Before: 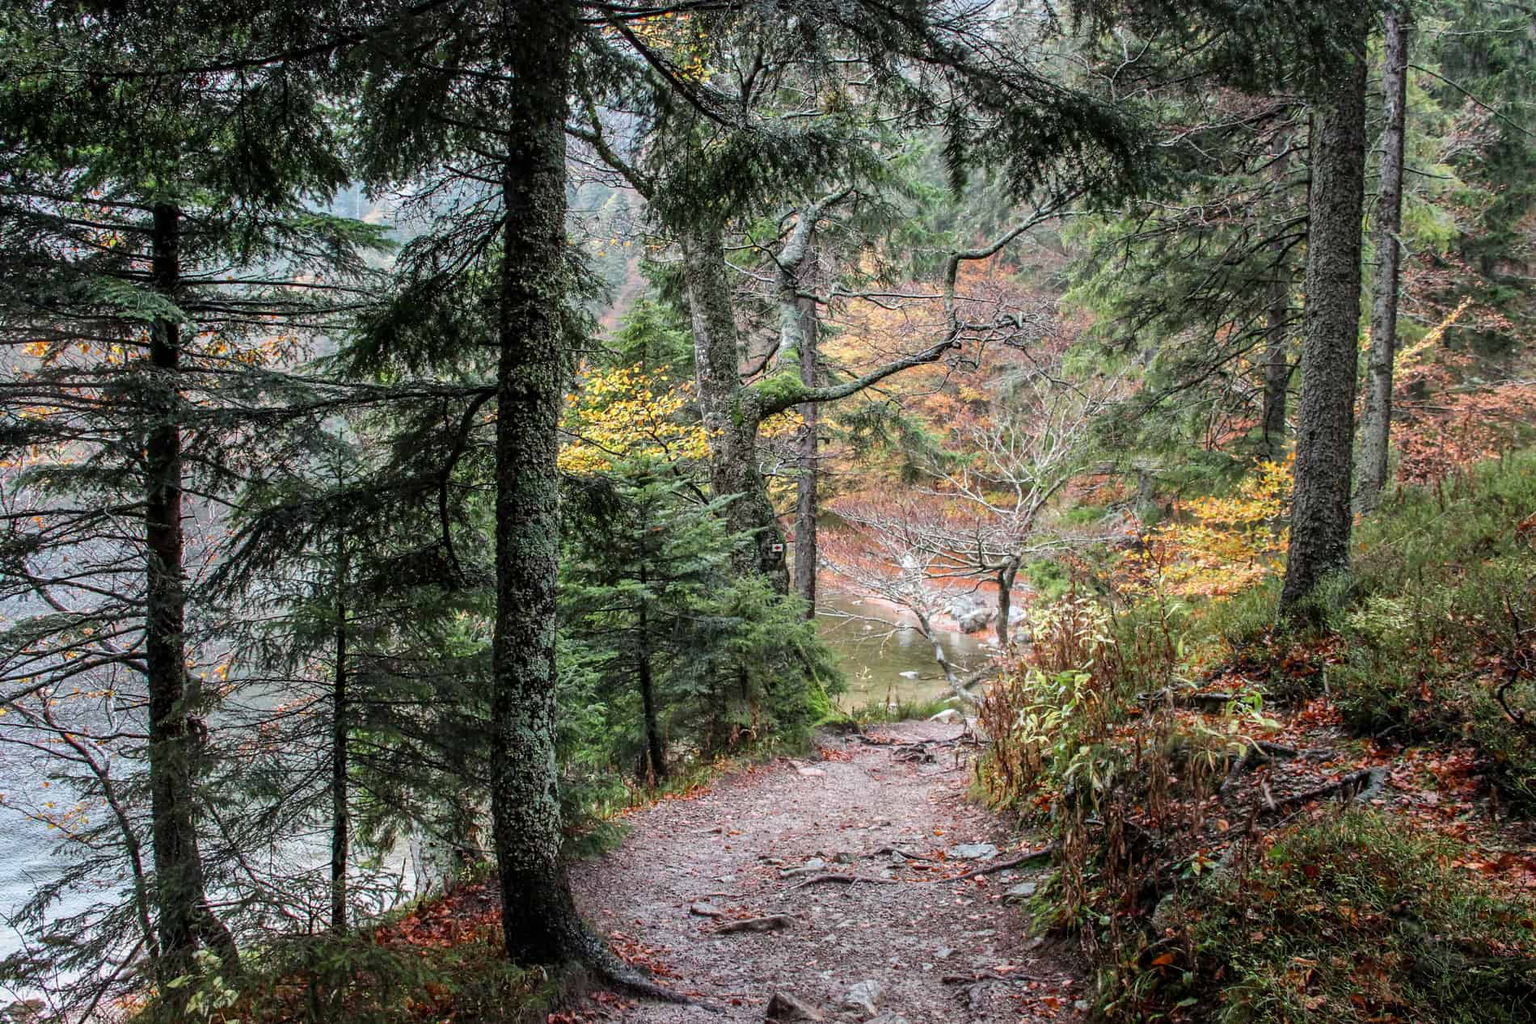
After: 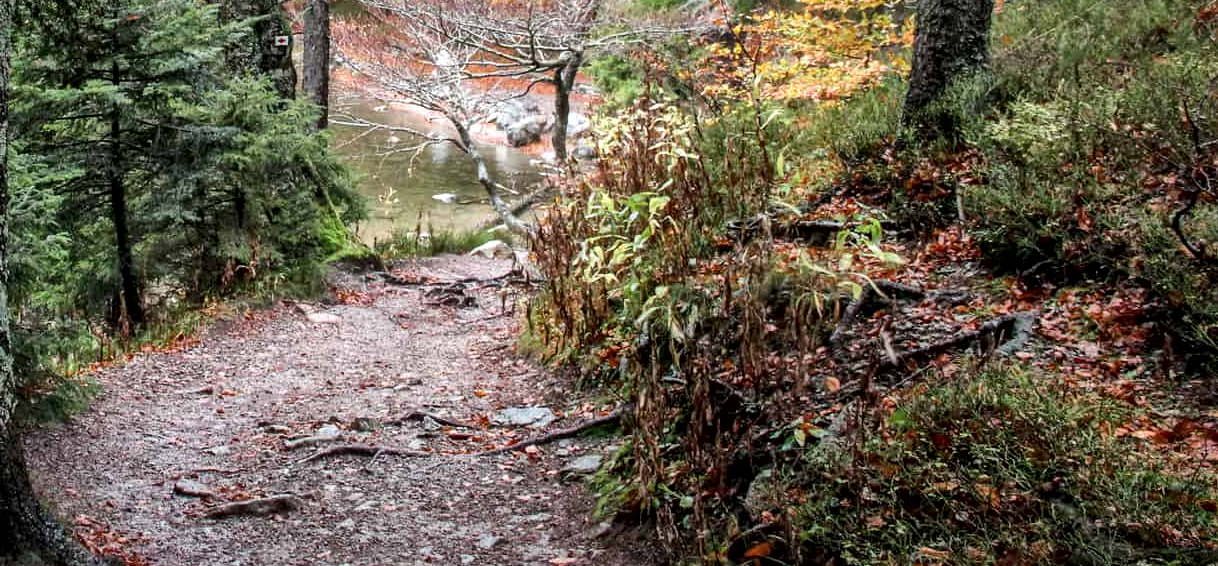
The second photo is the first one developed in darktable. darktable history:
local contrast: mode bilateral grid, contrast 49, coarseness 50, detail 150%, midtone range 0.2
crop and rotate: left 35.848%, top 50.316%, bottom 4.968%
